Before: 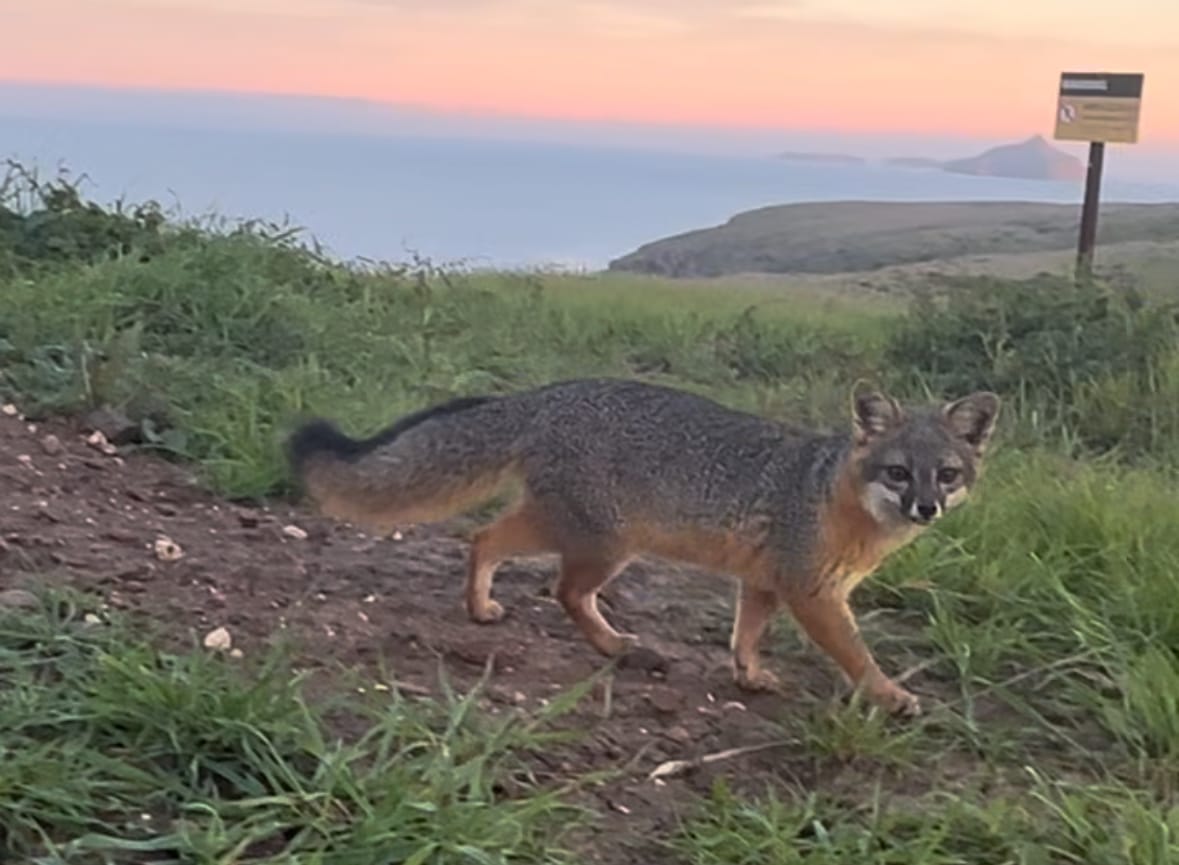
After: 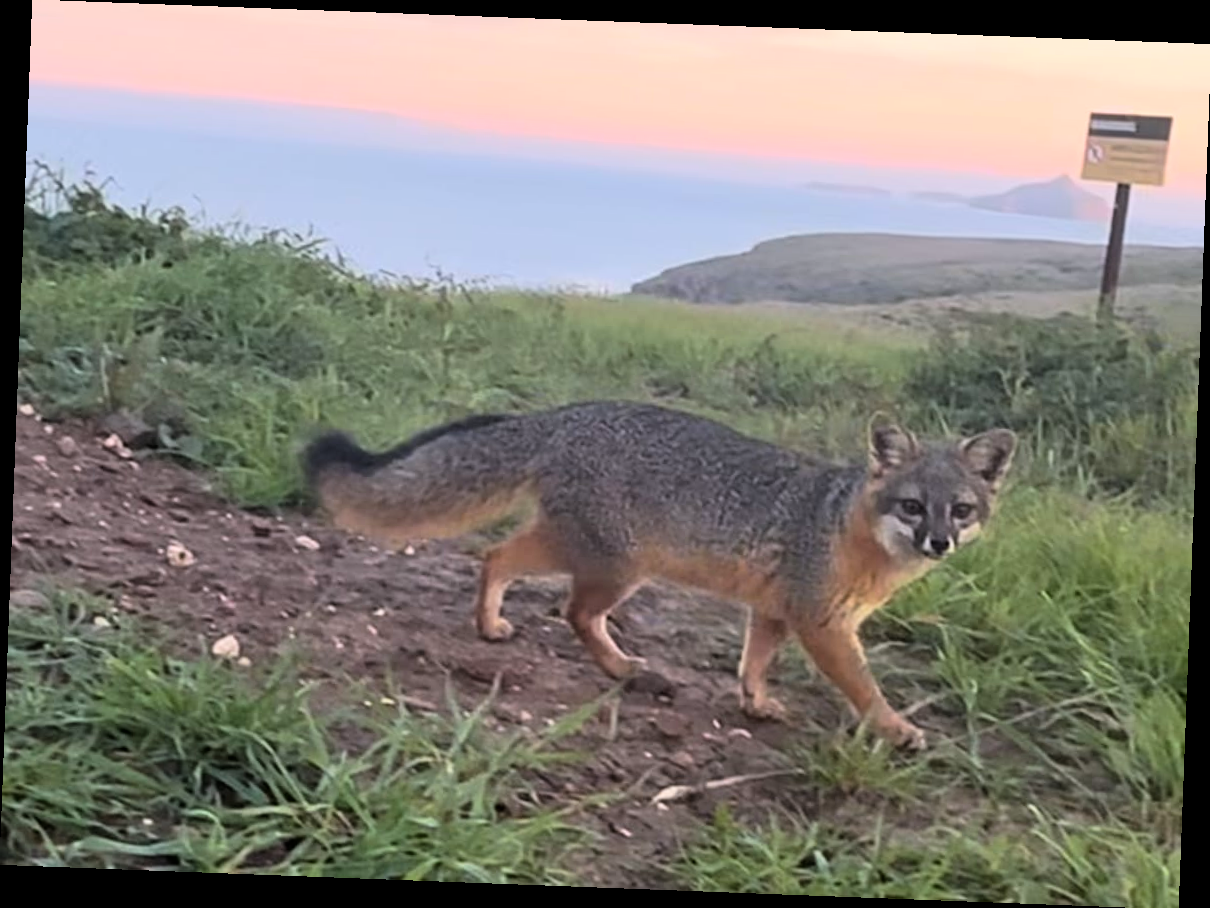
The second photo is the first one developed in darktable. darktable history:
tone curve: curves: ch0 [(0, 0) (0.004, 0.001) (0.133, 0.112) (0.325, 0.362) (0.832, 0.893) (1, 1)], color space Lab, linked channels, preserve colors none
white balance: red 1.004, blue 1.024
rotate and perspective: rotation 2.17°, automatic cropping off
